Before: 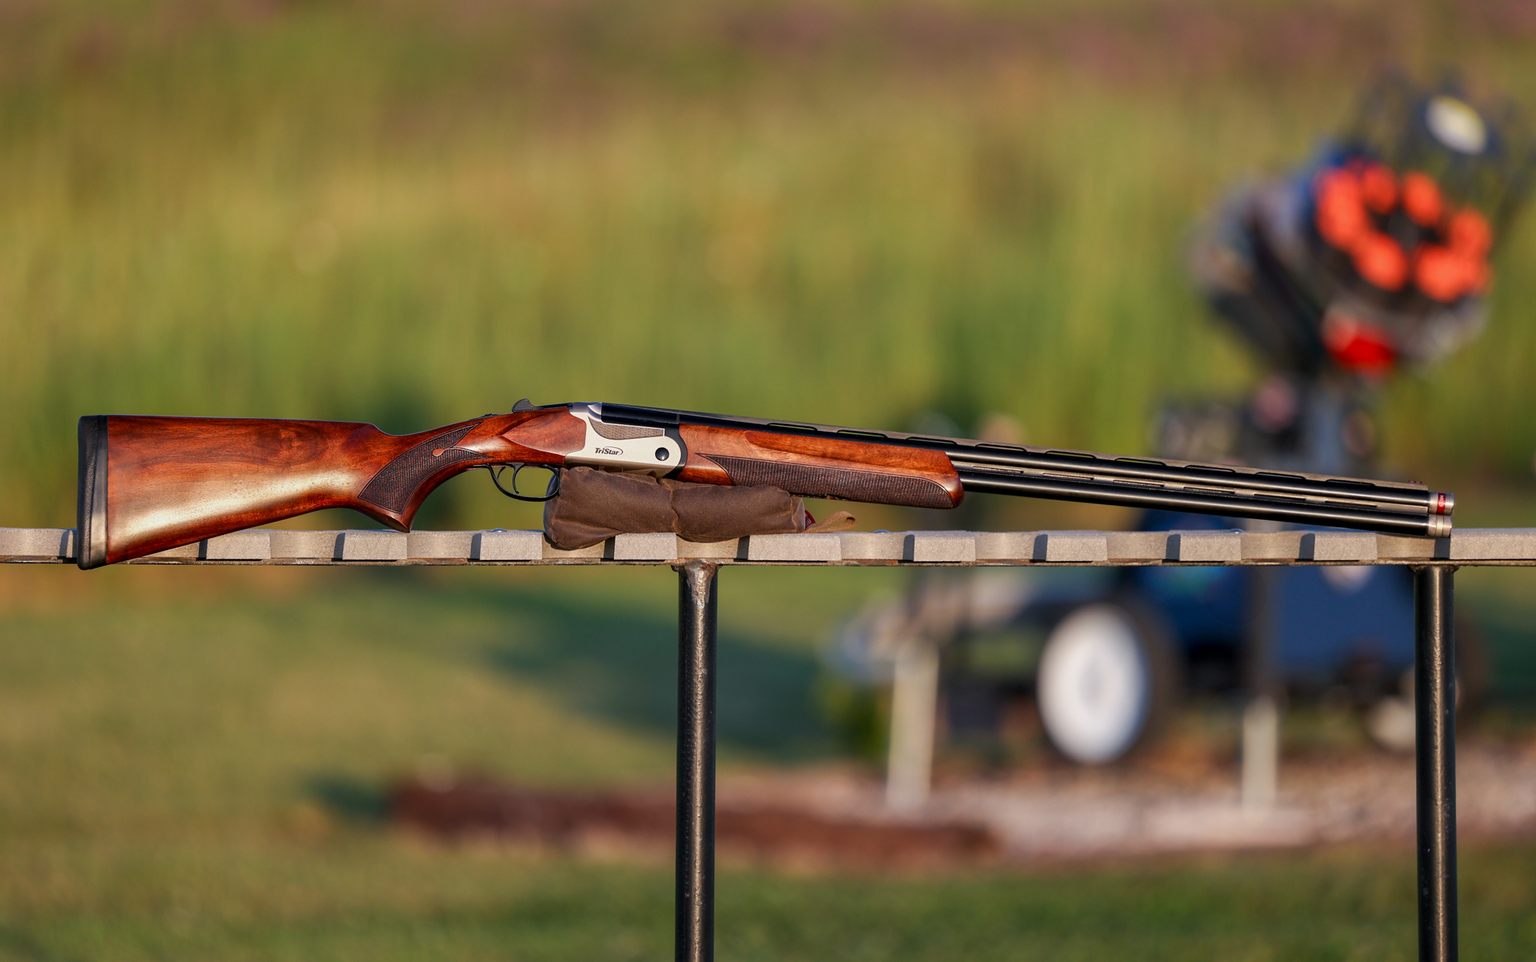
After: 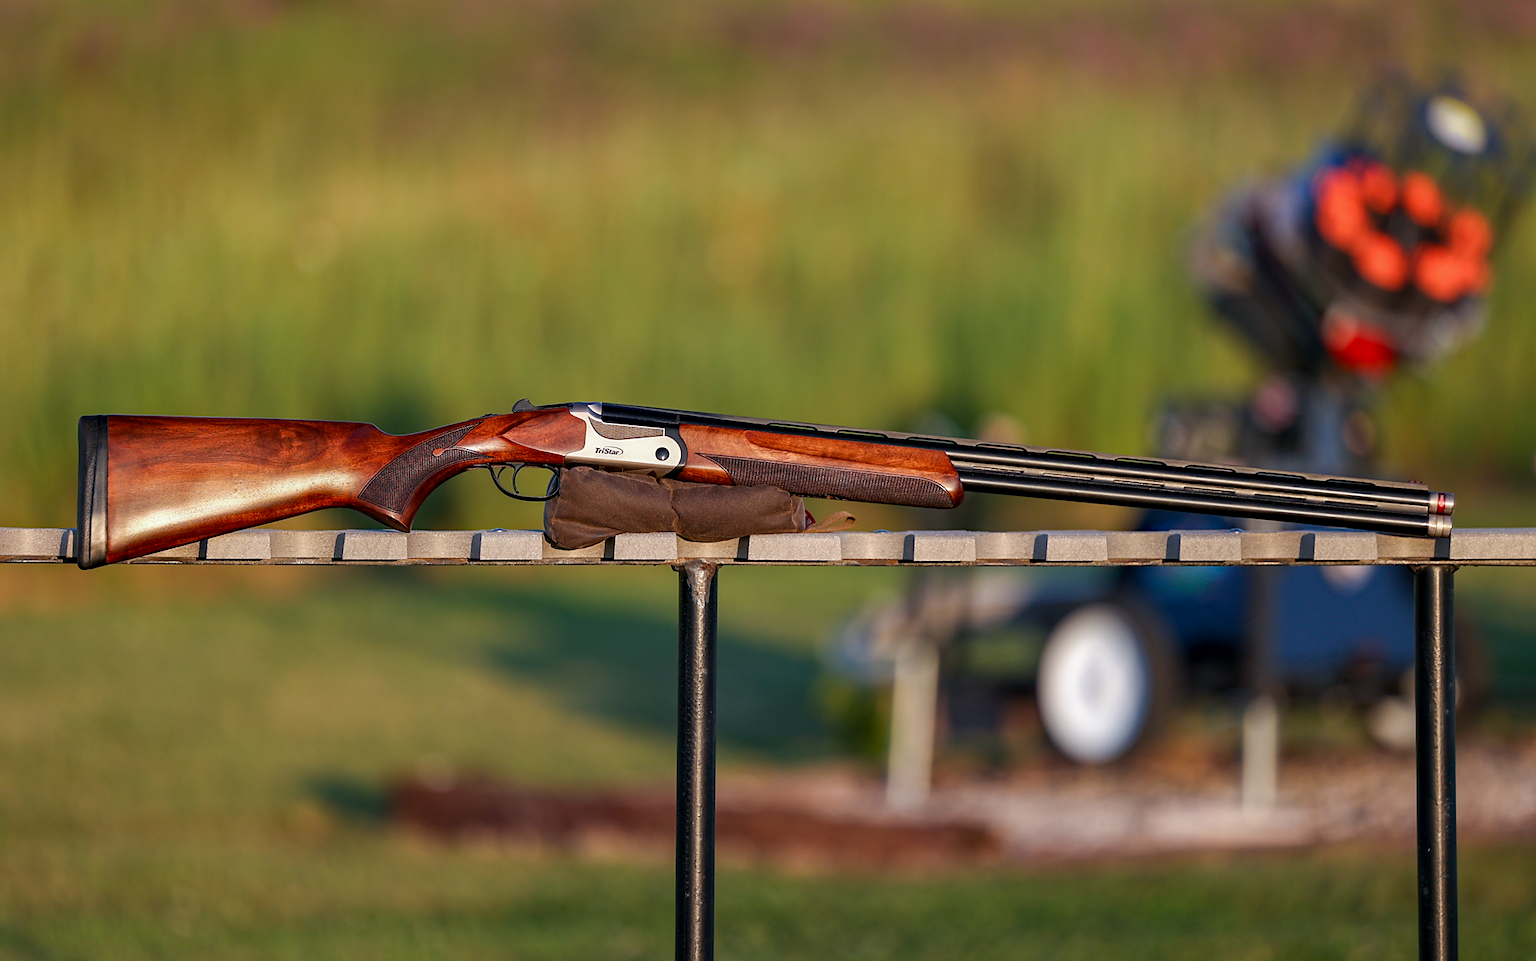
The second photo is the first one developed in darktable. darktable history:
sharpen: radius 1.458, amount 0.398, threshold 1.271
haze removal: compatibility mode true, adaptive false
